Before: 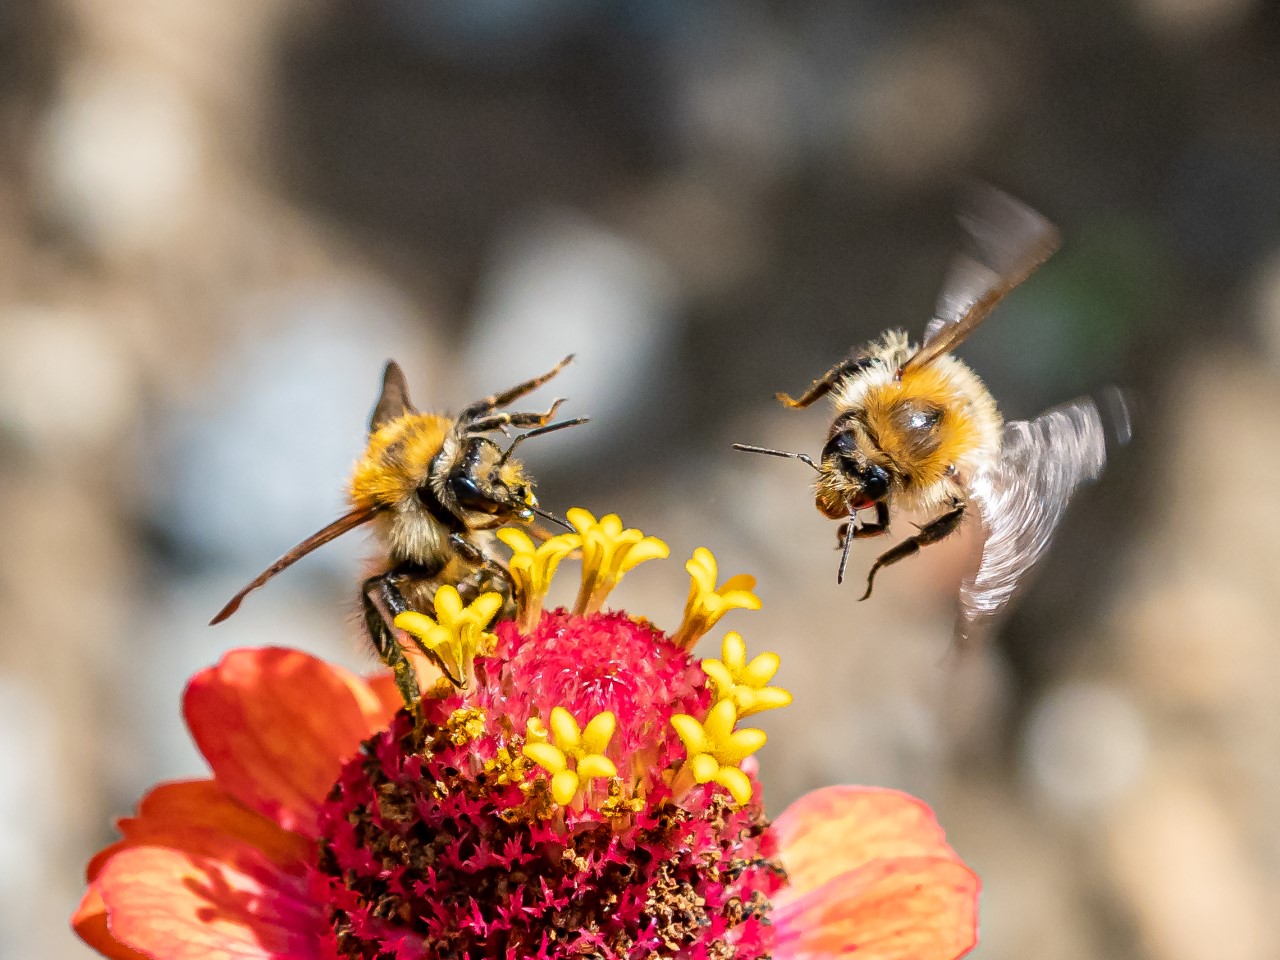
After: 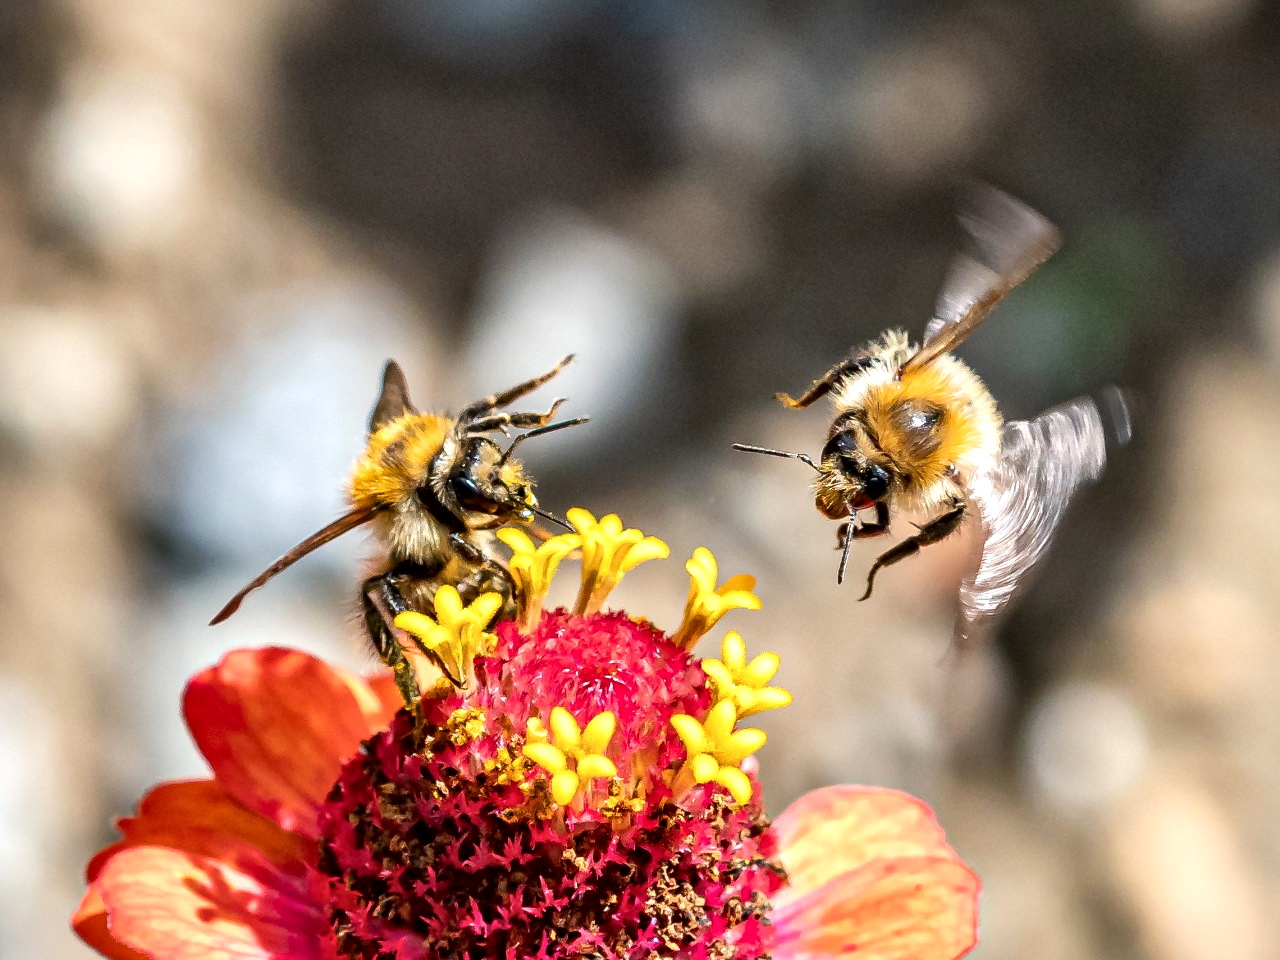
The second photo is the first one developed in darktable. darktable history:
exposure: exposure 0.188 EV, compensate highlight preservation false
local contrast: mode bilateral grid, contrast 50, coarseness 50, detail 150%, midtone range 0.2
